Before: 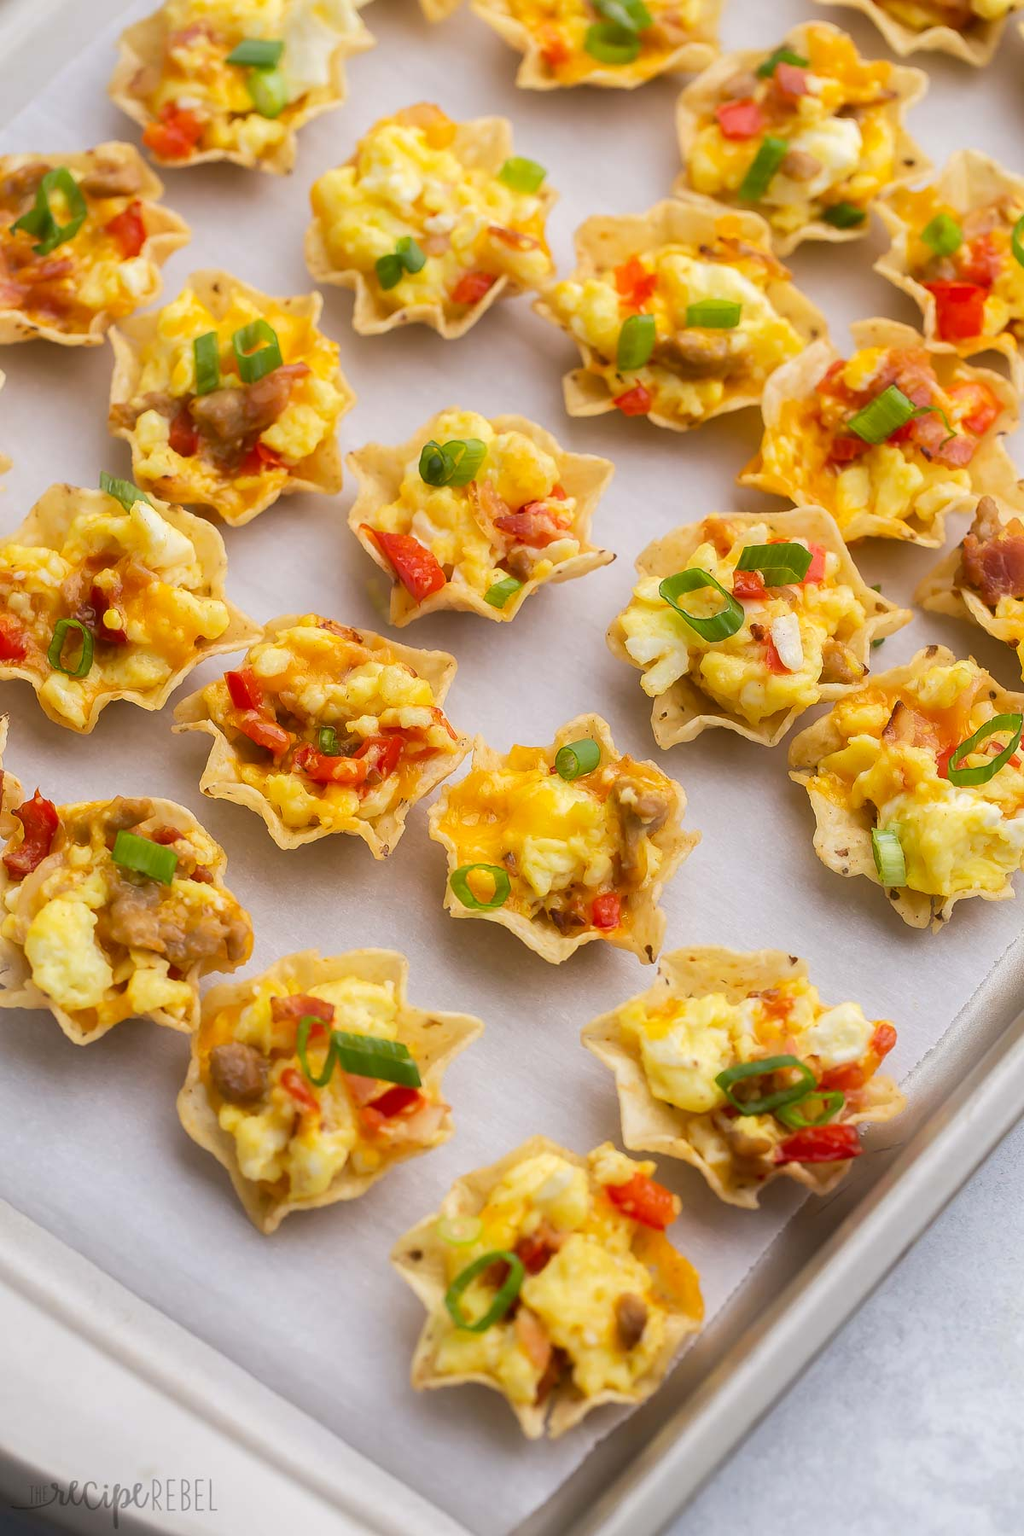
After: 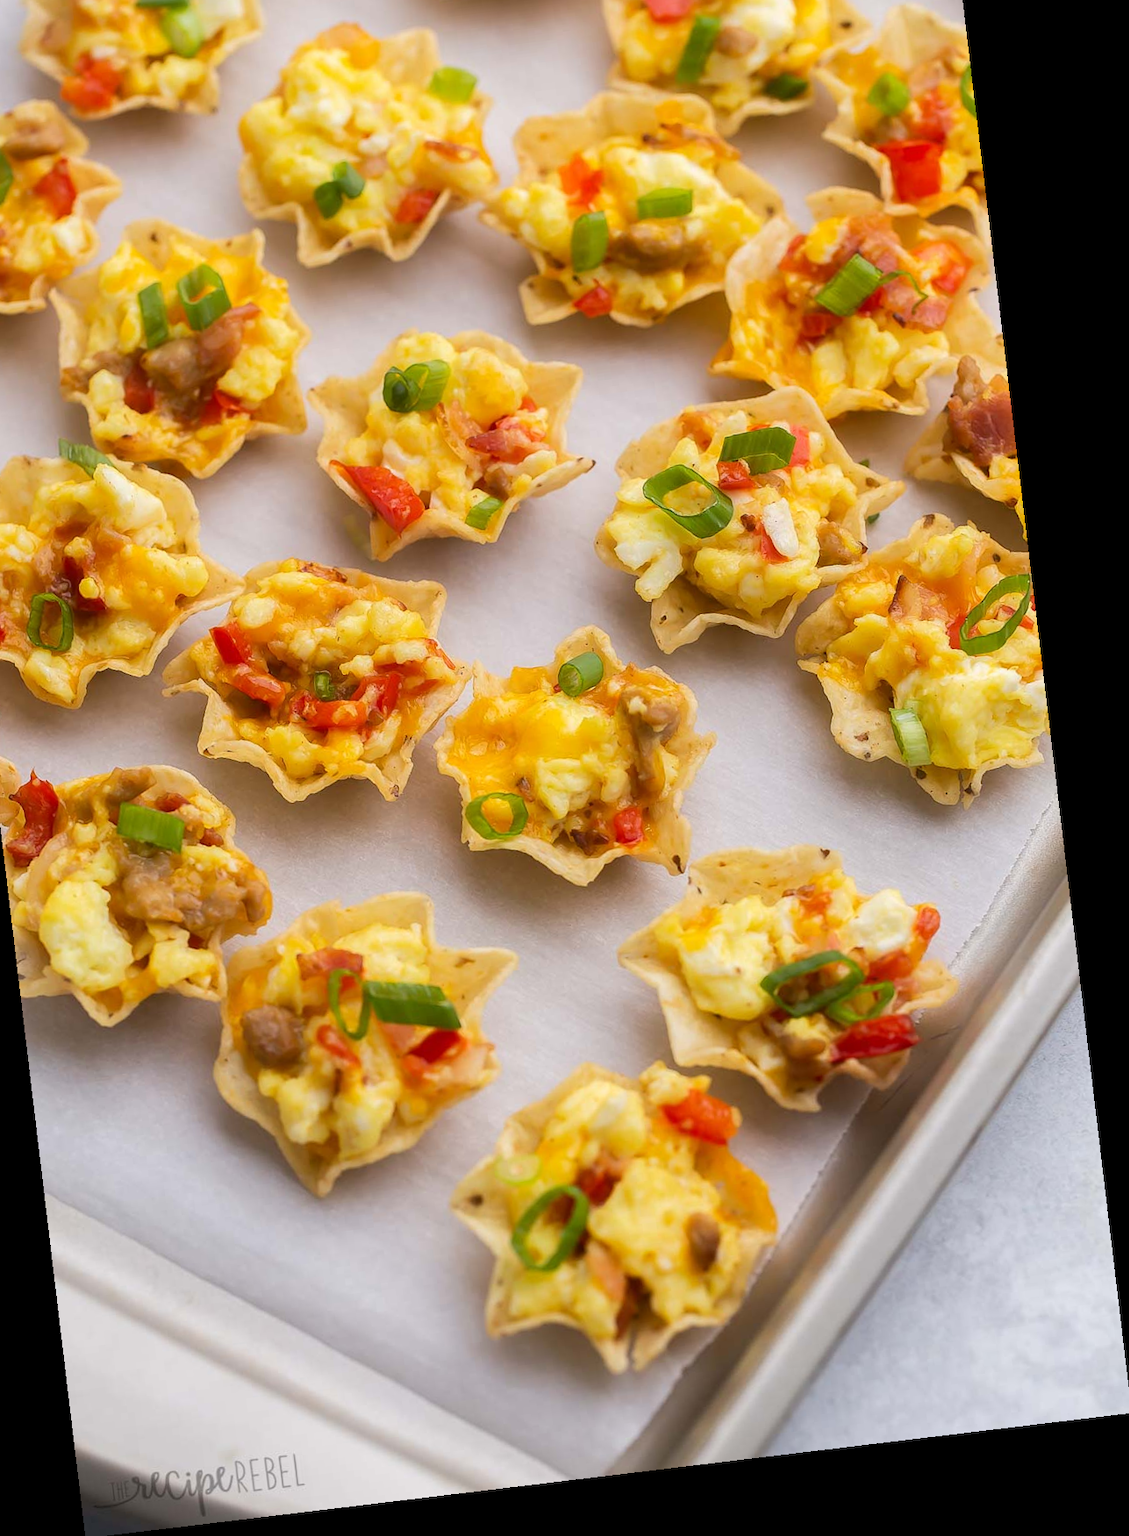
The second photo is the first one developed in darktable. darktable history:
rotate and perspective: rotation -6.83°, automatic cropping off
crop and rotate: left 8.262%, top 9.226%
